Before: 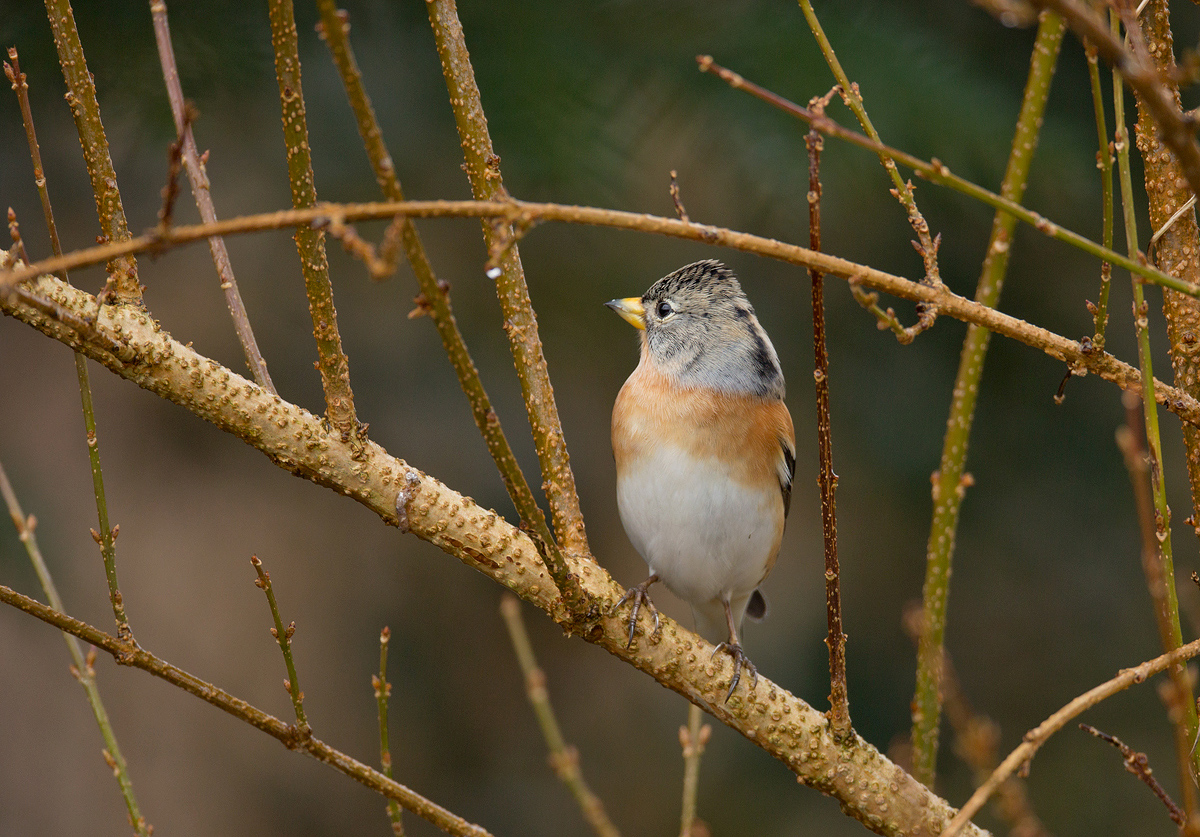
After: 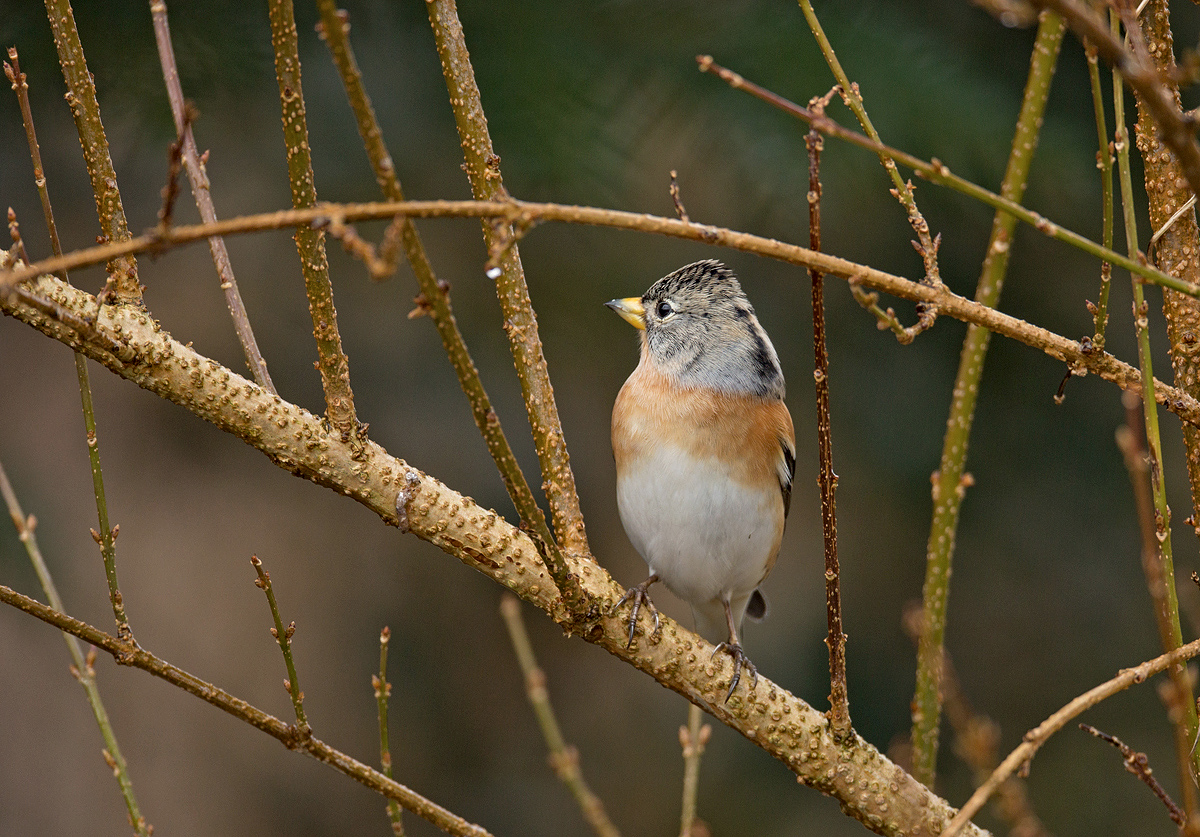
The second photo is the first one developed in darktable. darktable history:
contrast brightness saturation: saturation -0.057
contrast equalizer: y [[0.406, 0.494, 0.589, 0.753, 0.877, 0.999], [0.5 ×6], [0.5 ×6], [0 ×6], [0 ×6]], mix 0.159
